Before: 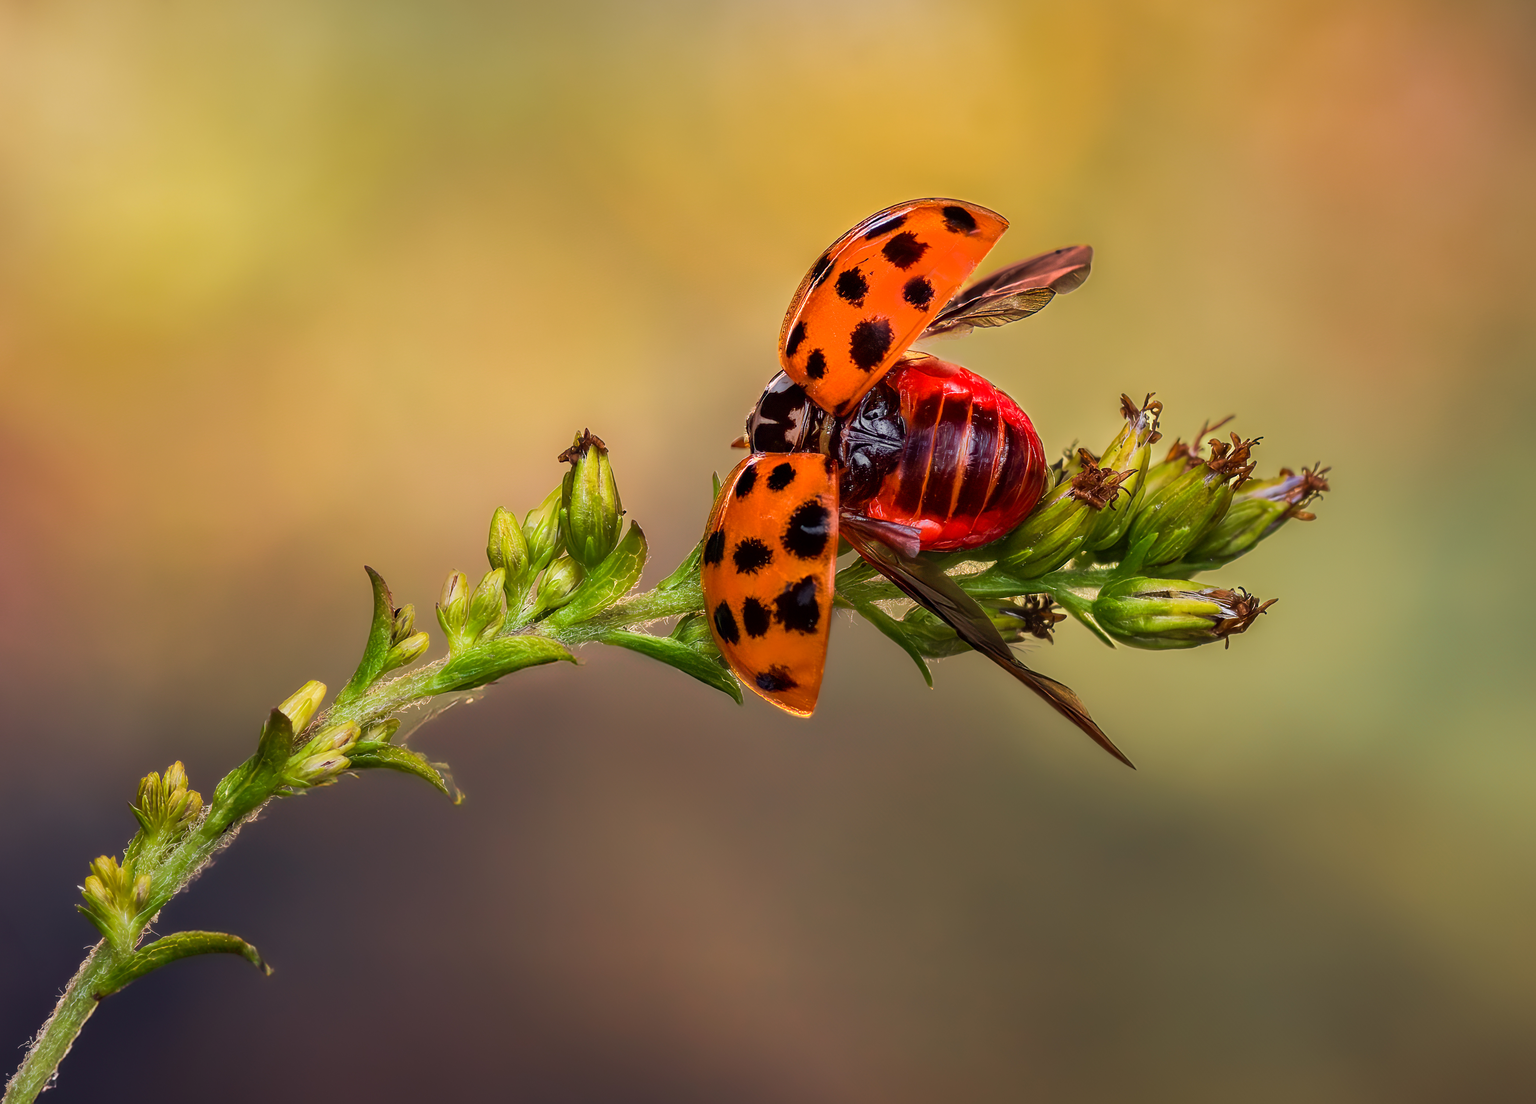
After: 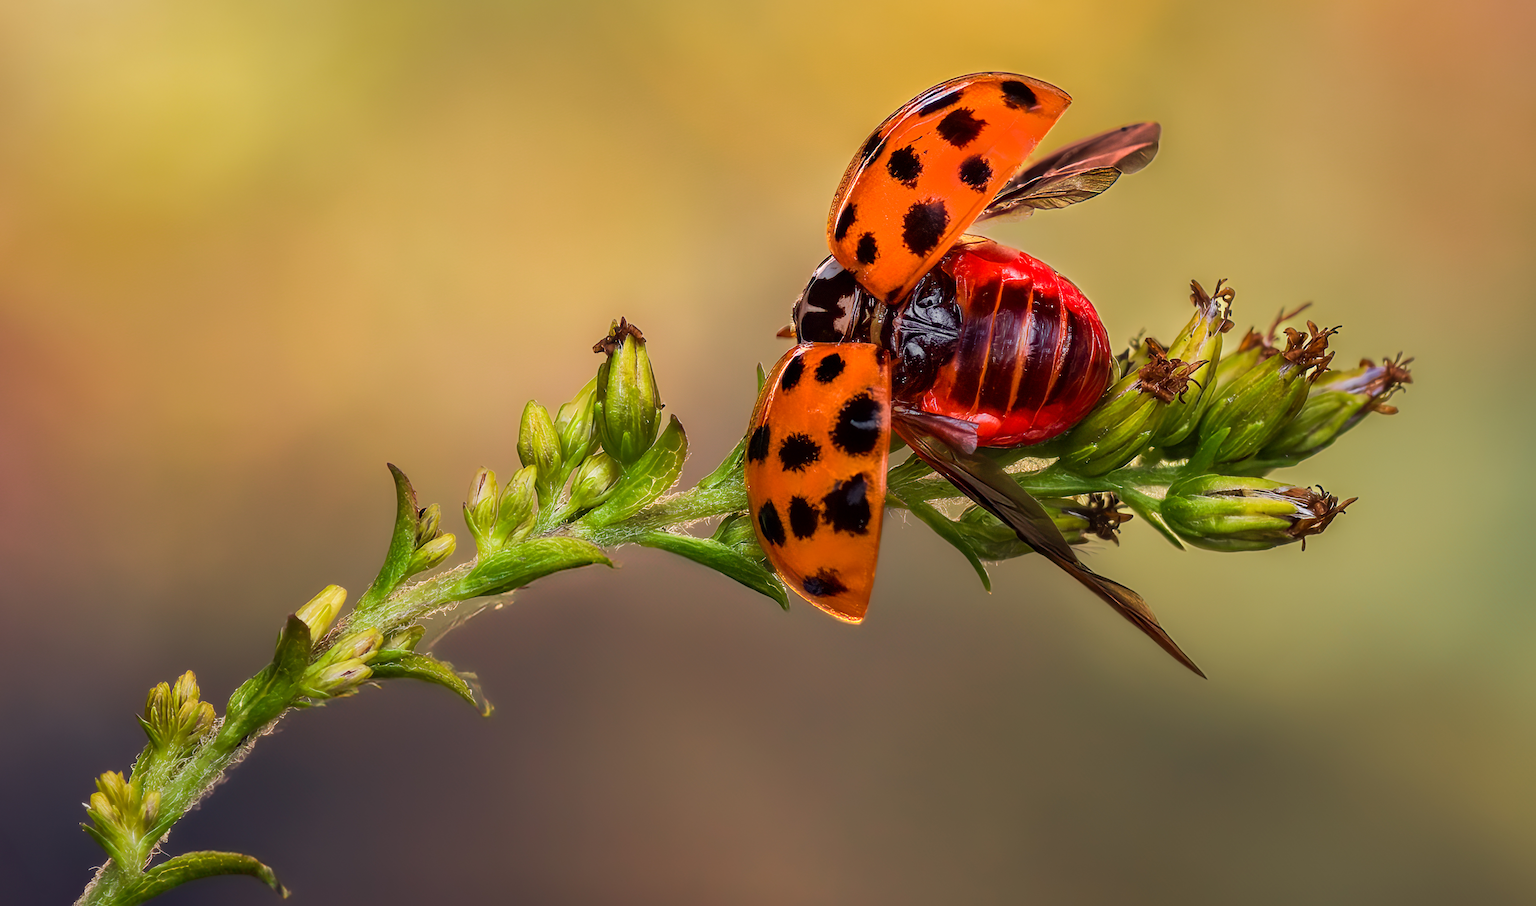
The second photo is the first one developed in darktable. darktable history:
crop and rotate: angle 0.033°, top 11.817%, right 5.806%, bottom 10.756%
